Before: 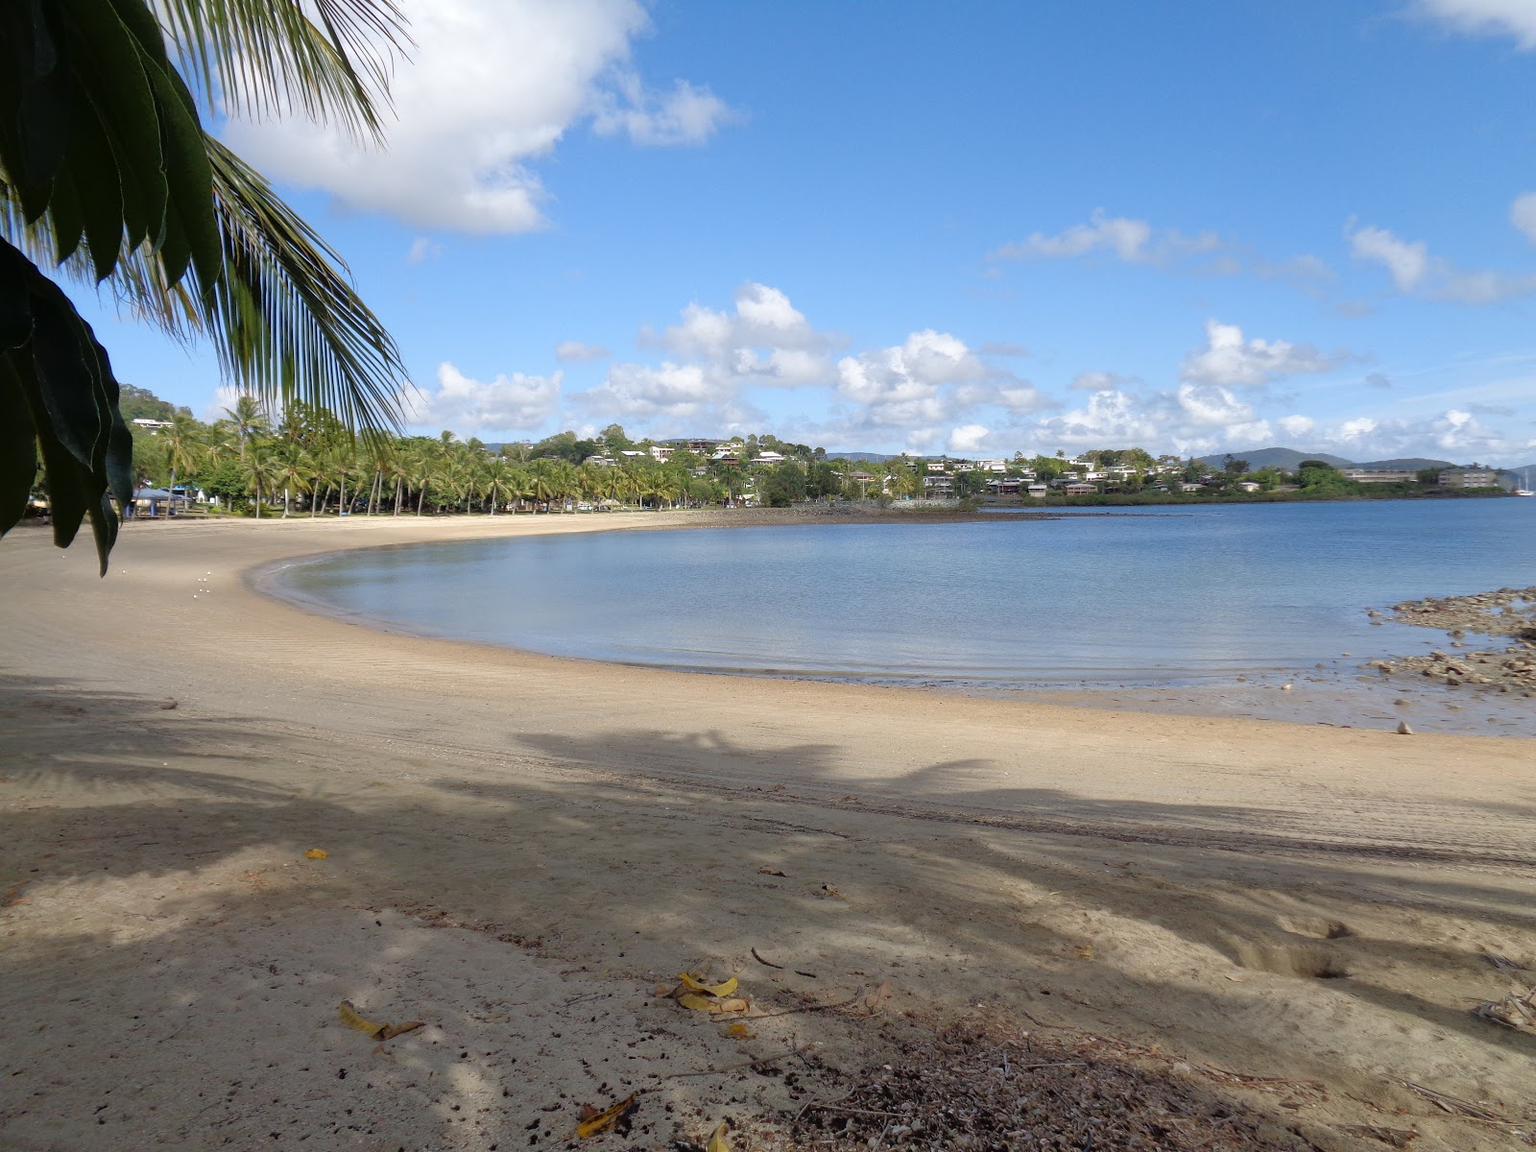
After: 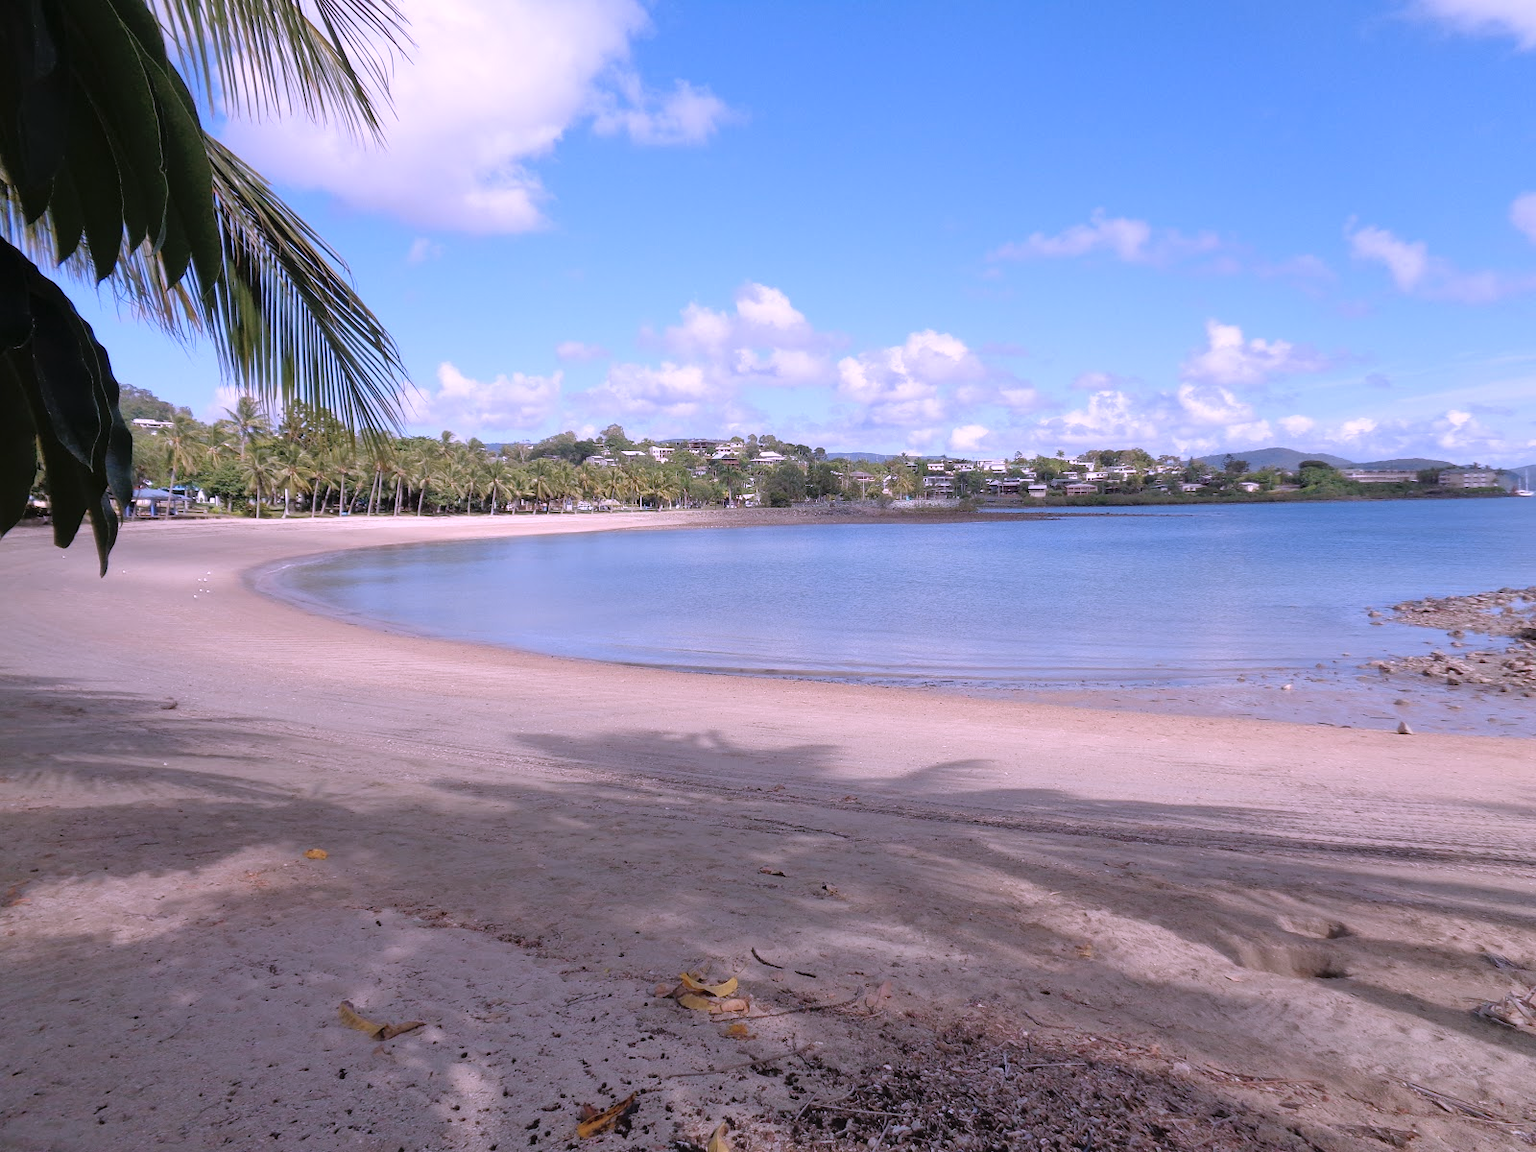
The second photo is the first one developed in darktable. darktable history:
exposure: compensate highlight preservation false
contrast brightness saturation: contrast 0.048, brightness 0.059, saturation 0.012
color correction: highlights a* 15.15, highlights b* -25.51
